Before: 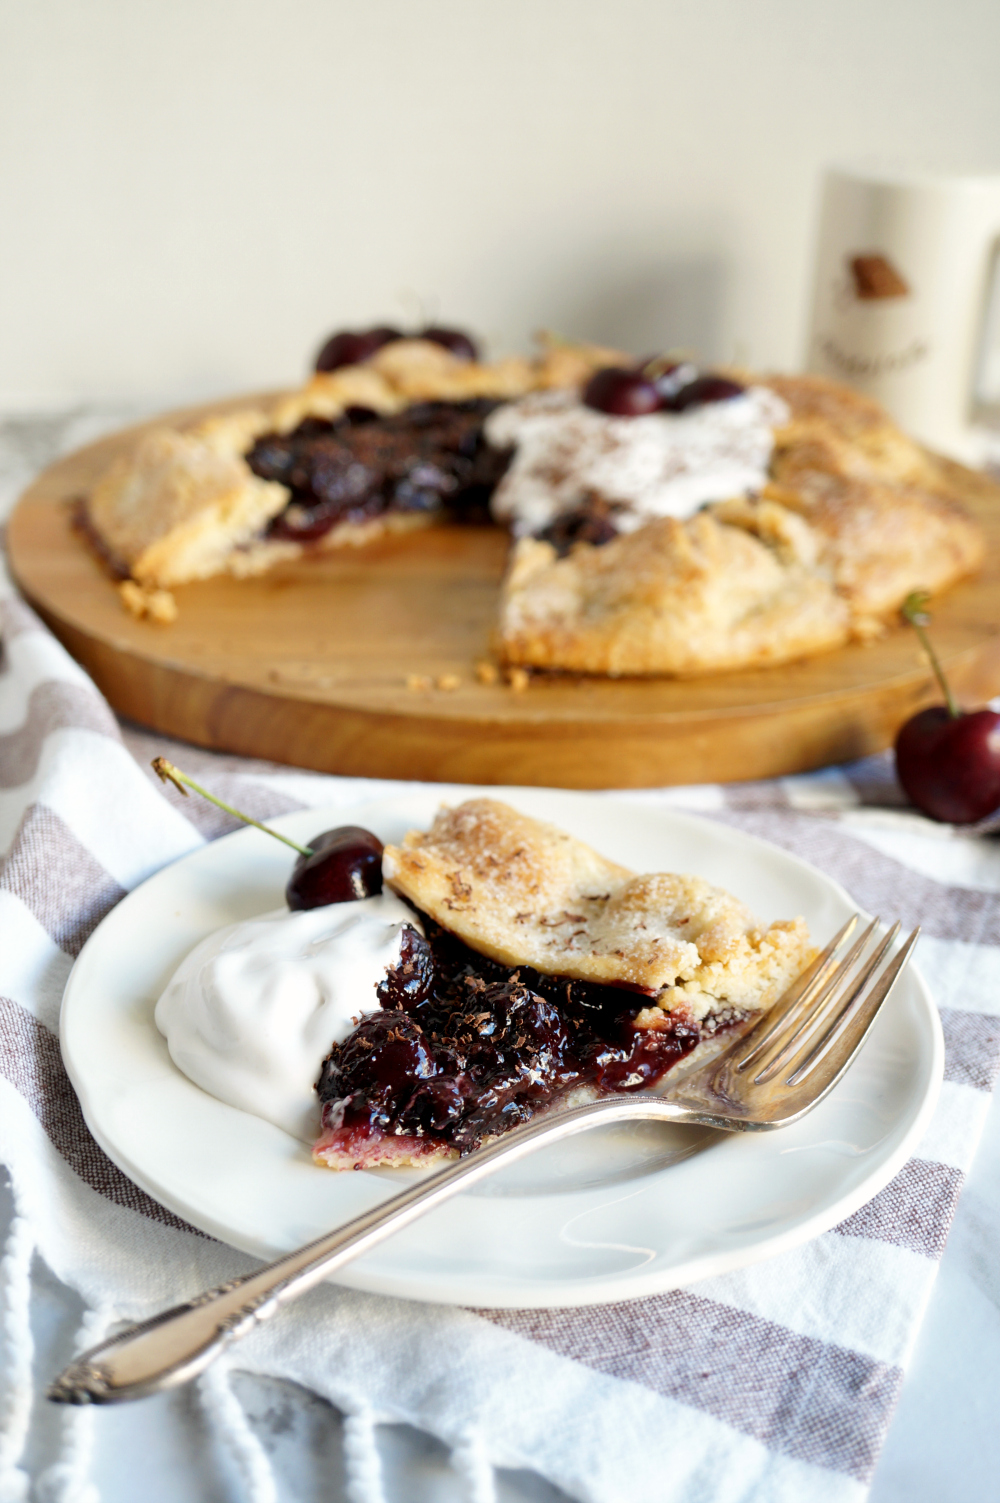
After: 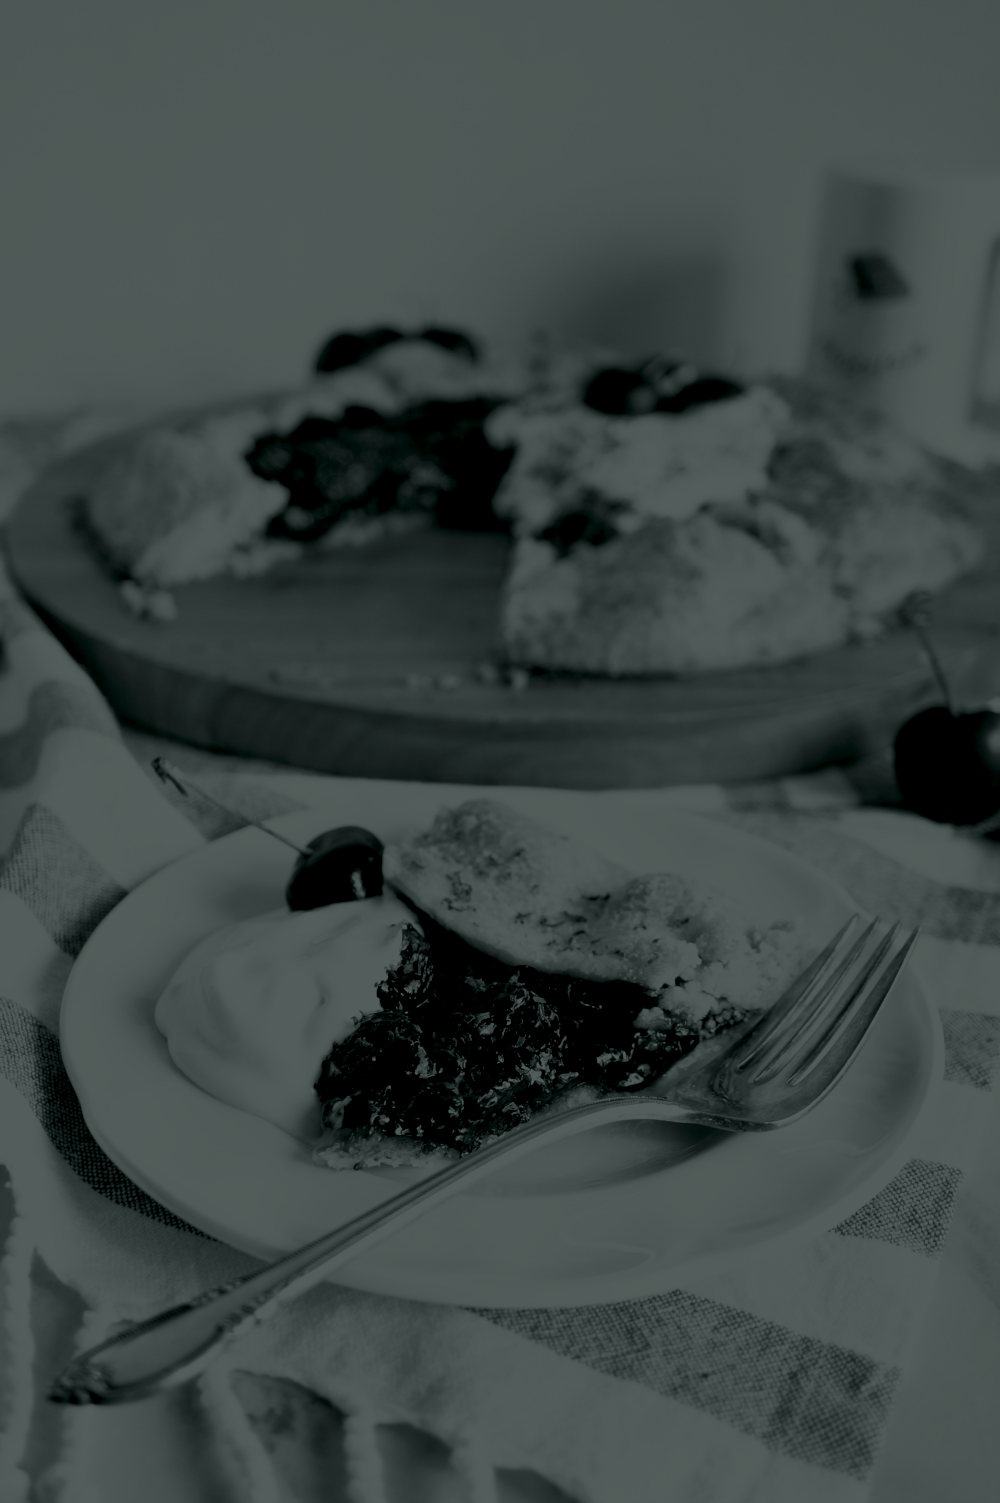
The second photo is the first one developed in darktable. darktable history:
colorize: hue 90°, saturation 19%, lightness 1.59%, version 1
tone curve: curves: ch0 [(0, 0) (0.003, 0.003) (0.011, 0.012) (0.025, 0.027) (0.044, 0.048) (0.069, 0.076) (0.1, 0.109) (0.136, 0.148) (0.177, 0.194) (0.224, 0.245) (0.277, 0.303) (0.335, 0.366) (0.399, 0.436) (0.468, 0.511) (0.543, 0.593) (0.623, 0.681) (0.709, 0.775) (0.801, 0.875) (0.898, 0.954) (1, 1)], preserve colors none
